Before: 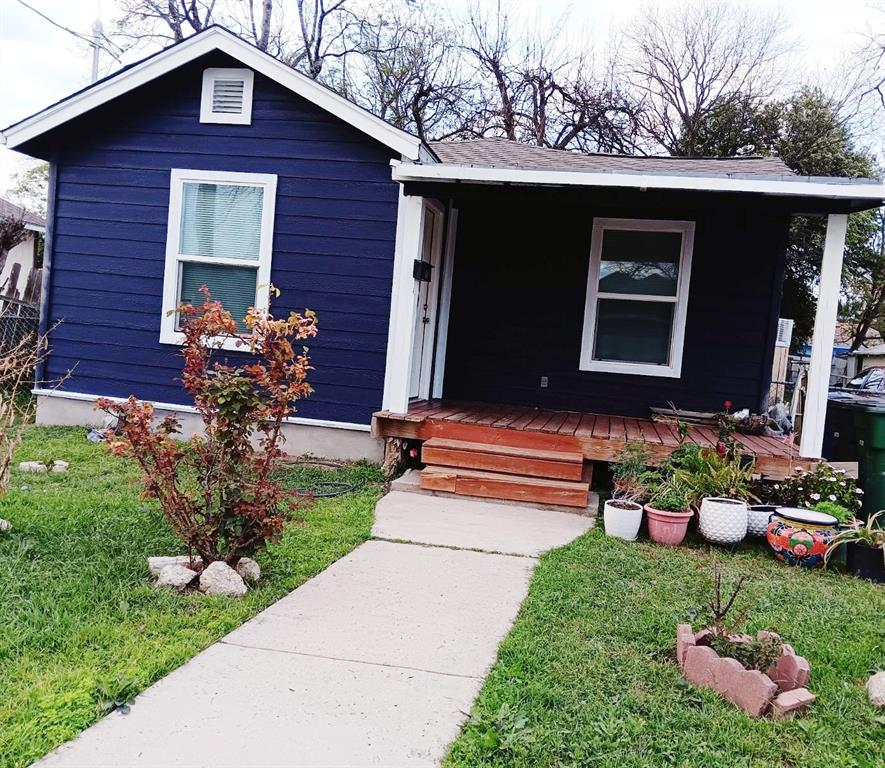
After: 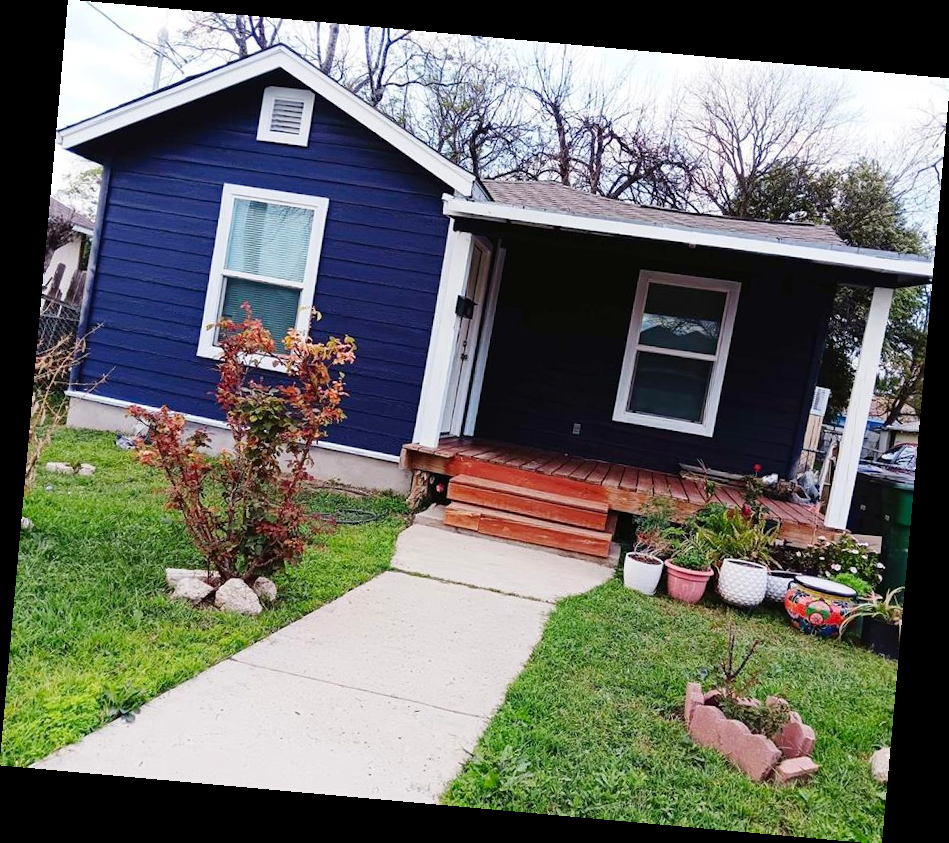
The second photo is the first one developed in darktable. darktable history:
contrast brightness saturation: contrast 0.04, saturation 0.16
rotate and perspective: rotation 5.12°, automatic cropping off
